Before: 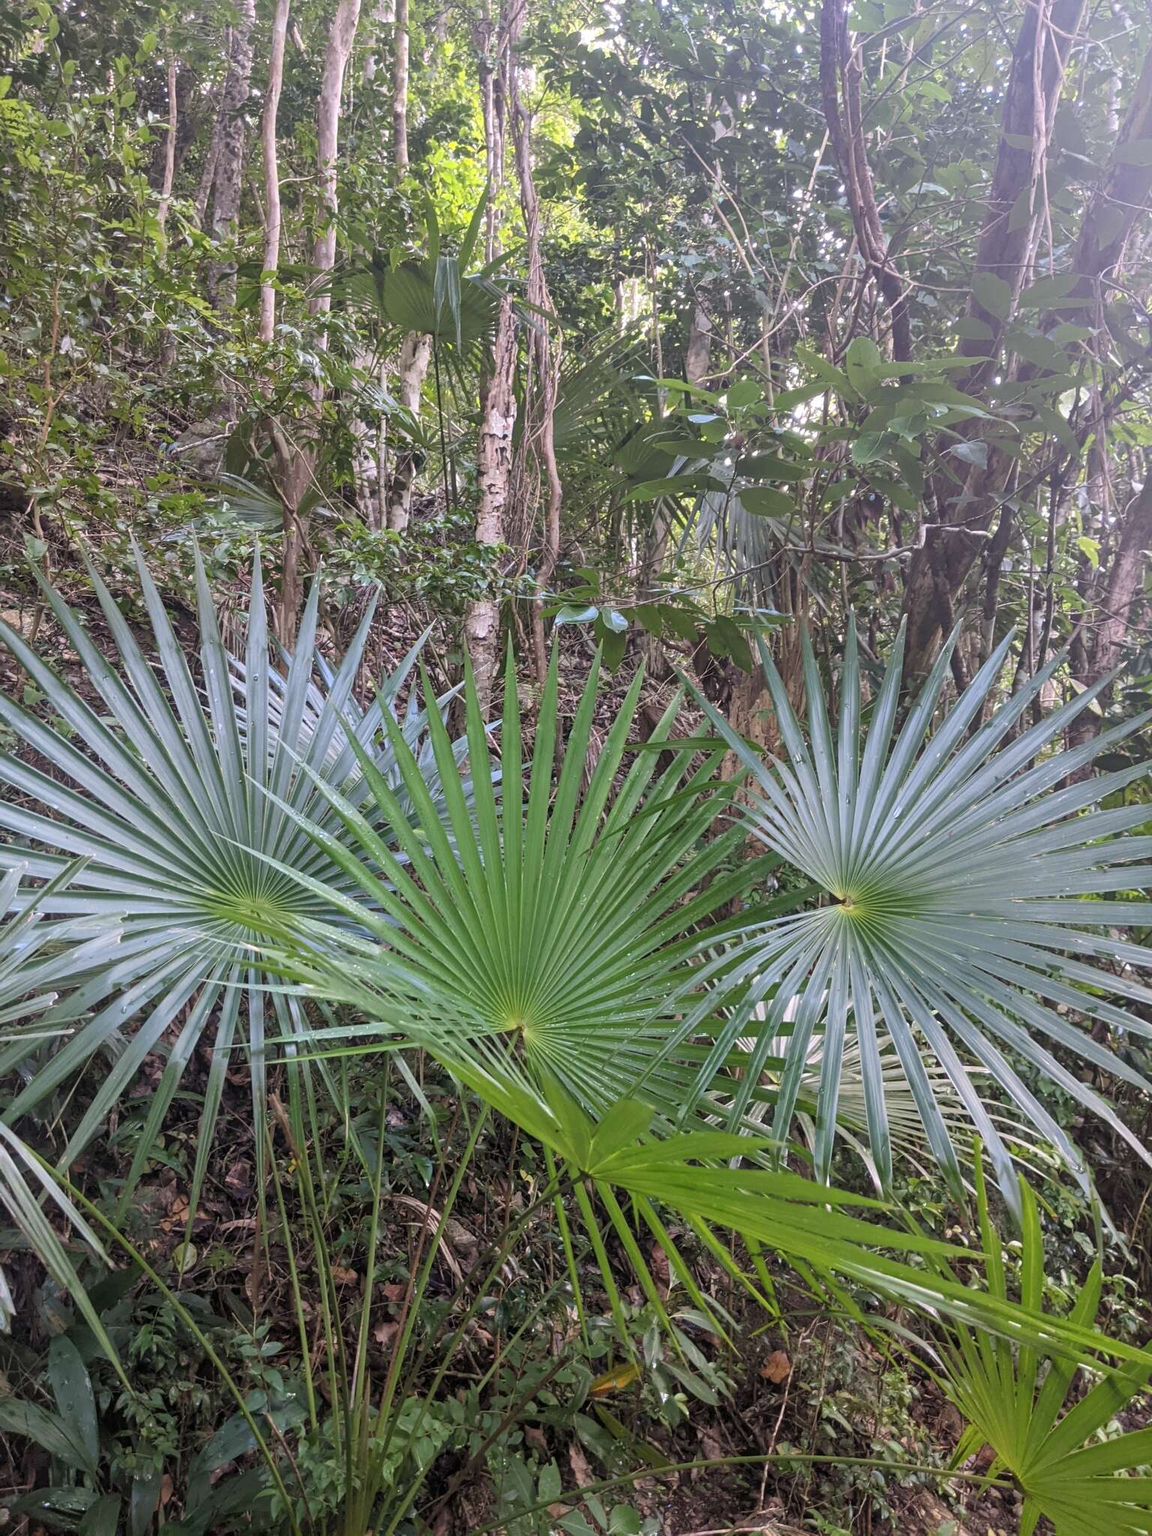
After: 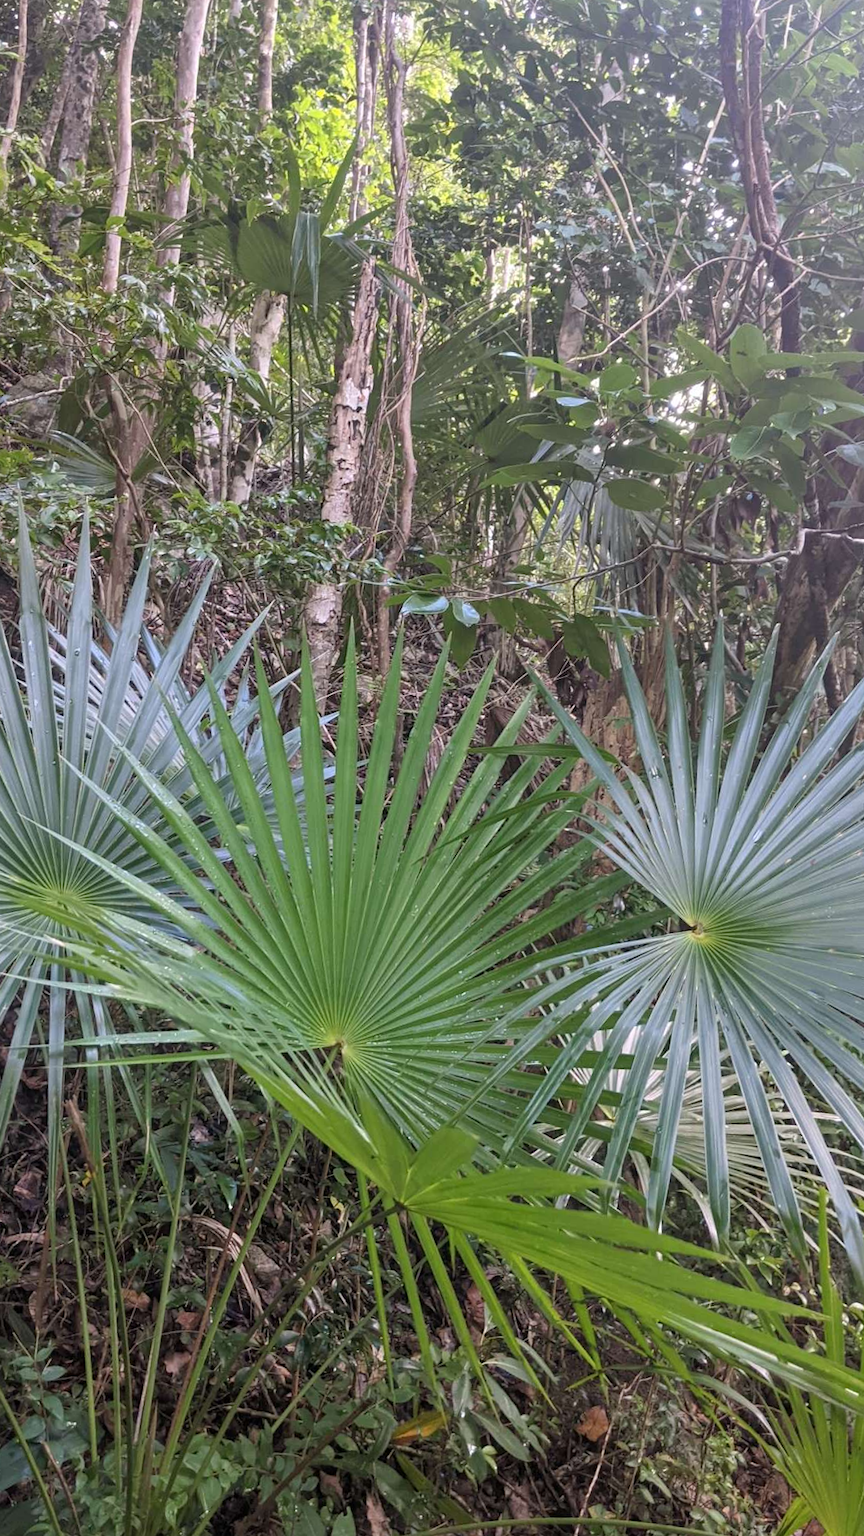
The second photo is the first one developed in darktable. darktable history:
crop and rotate: angle -3.24°, left 14.013%, top 0.016%, right 10.929%, bottom 0.039%
